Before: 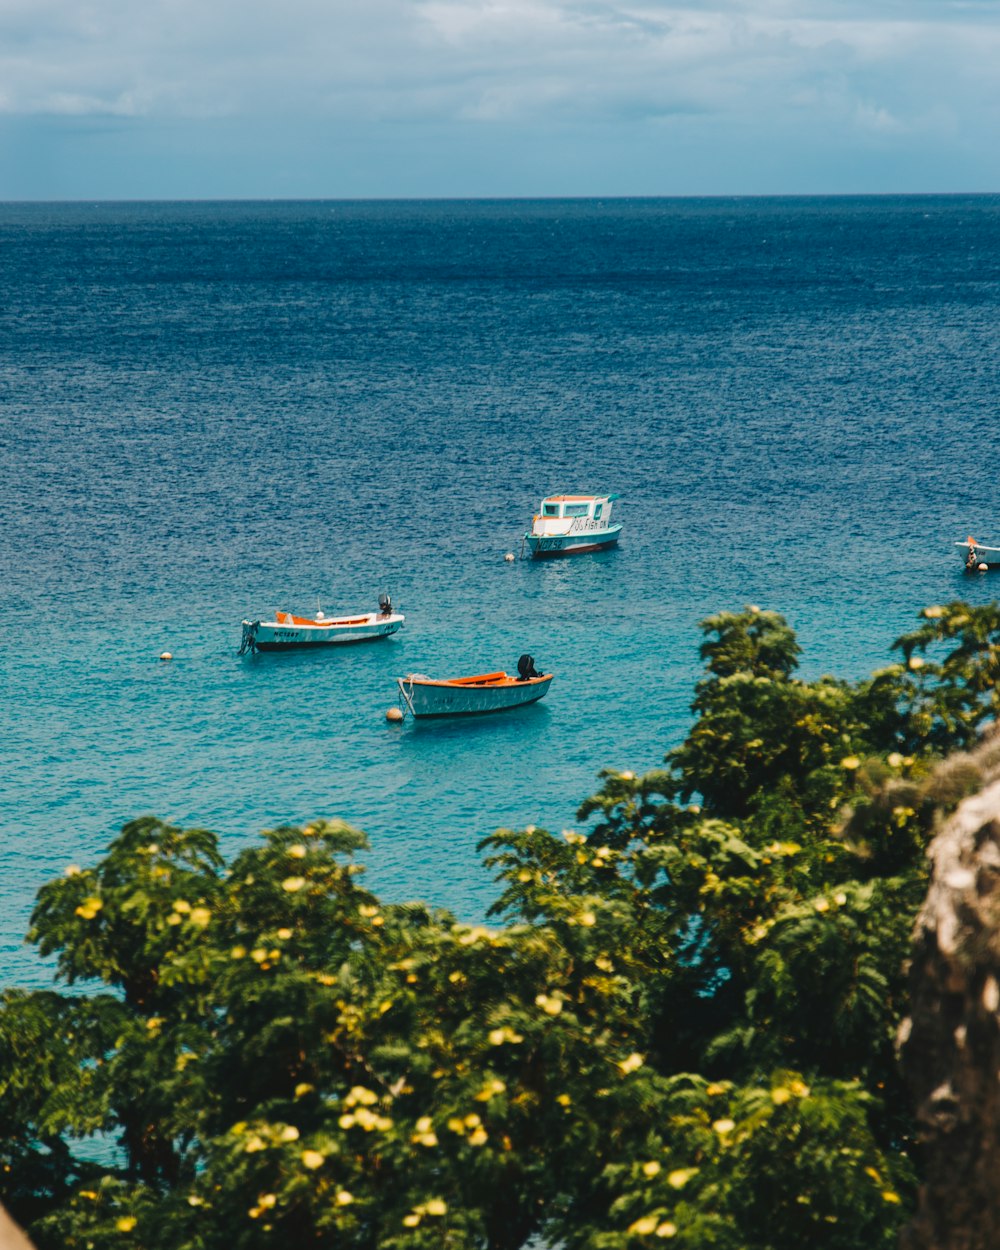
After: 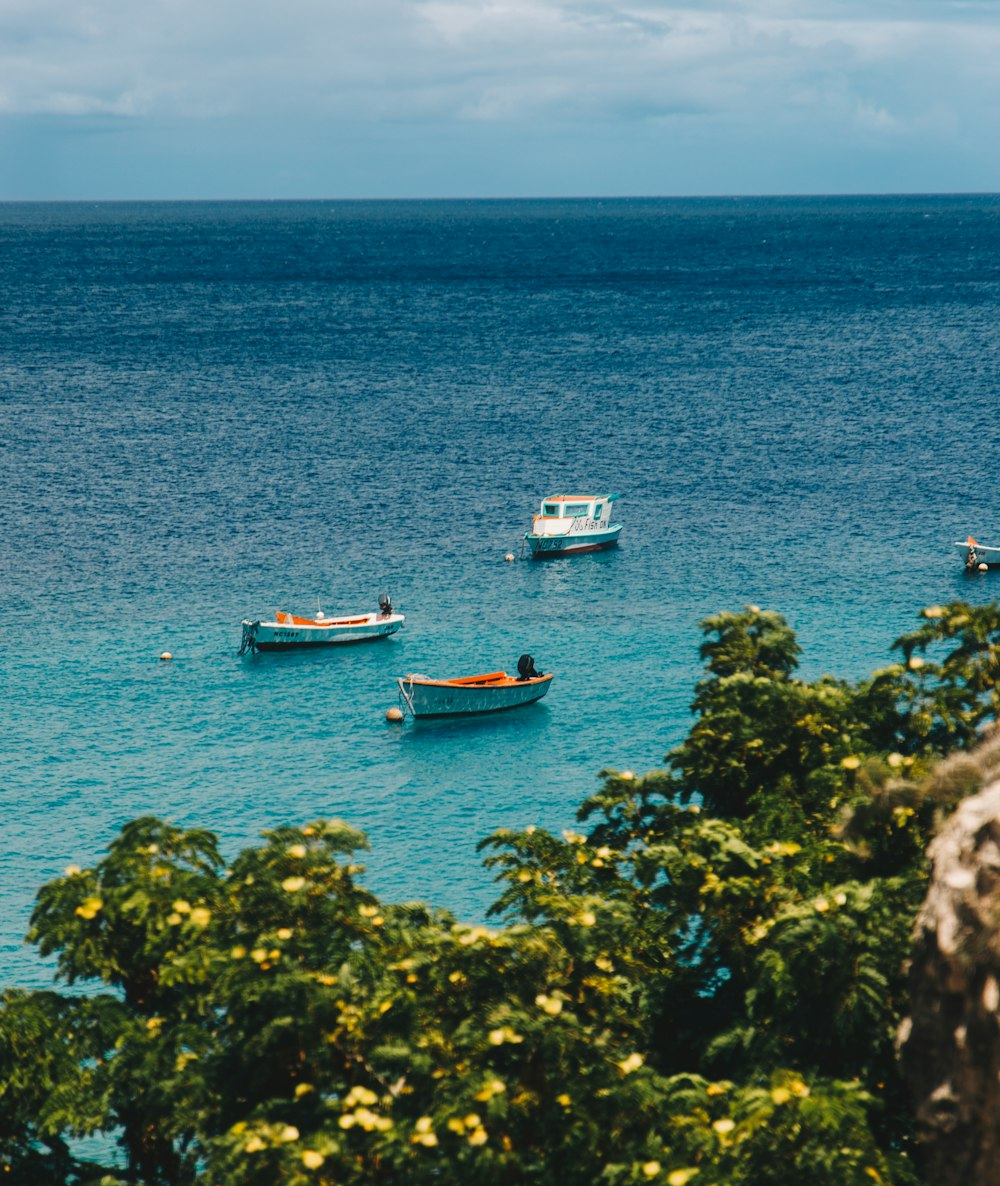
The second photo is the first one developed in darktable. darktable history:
crop and rotate: top 0.004%, bottom 5.092%
